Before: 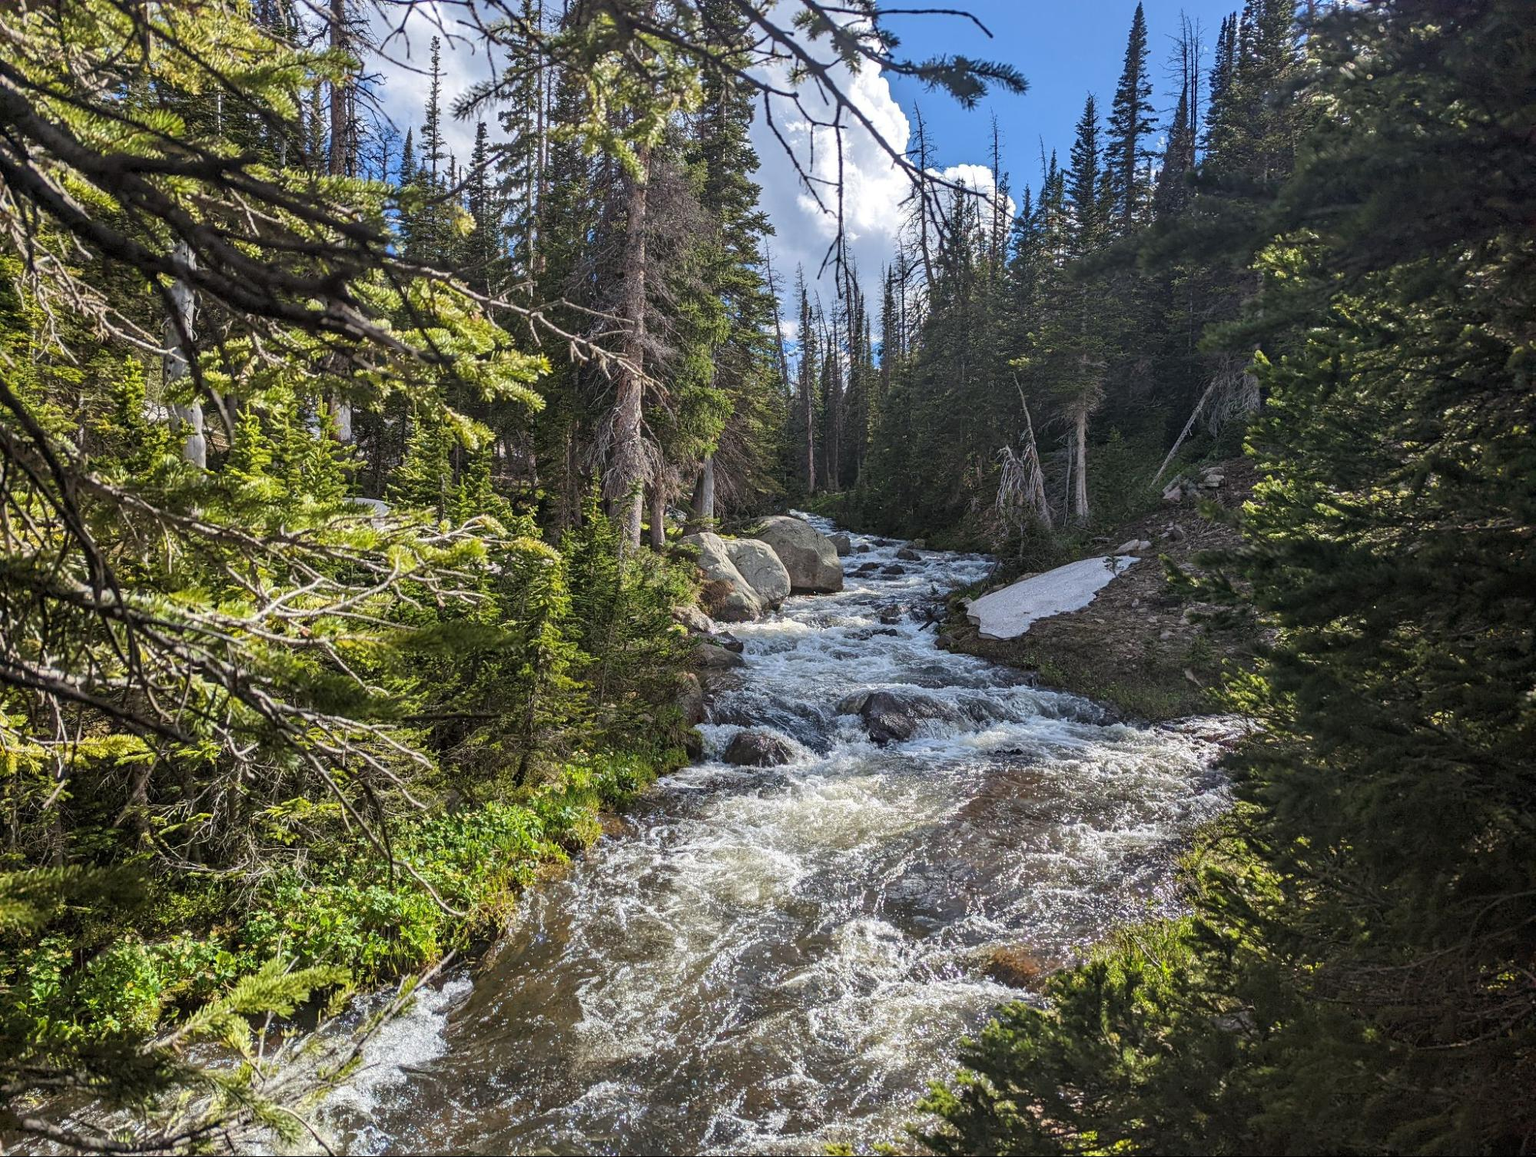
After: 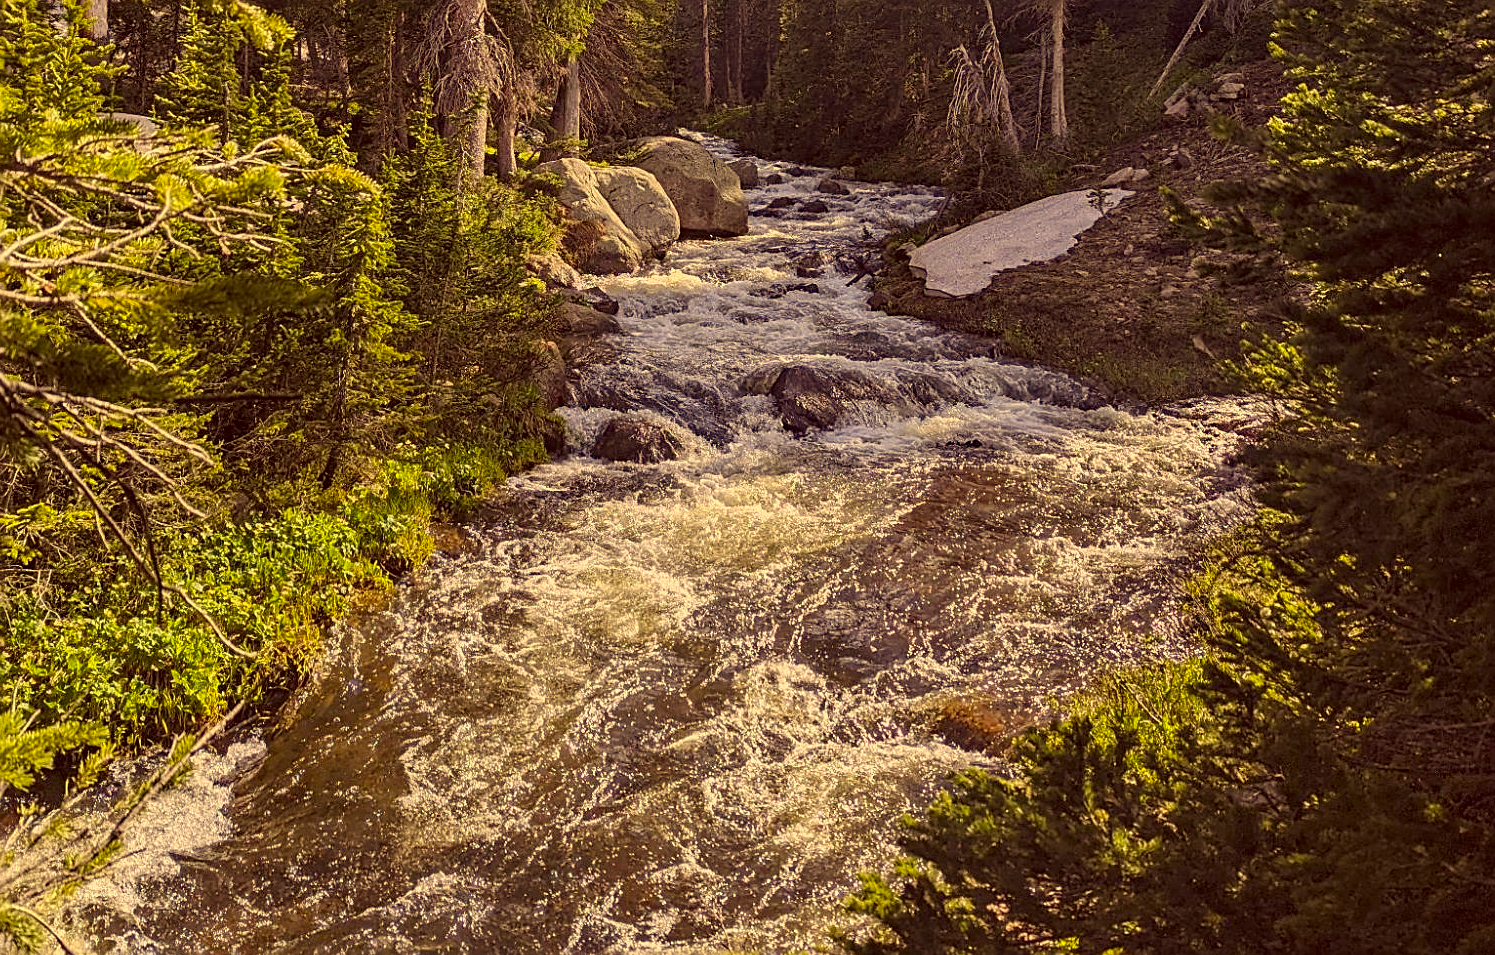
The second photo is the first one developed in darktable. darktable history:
crop and rotate: left 17.482%, top 35.579%, right 7.727%, bottom 0.96%
exposure: exposure -0.157 EV, compensate exposure bias true, compensate highlight preservation false
color correction: highlights a* 9.98, highlights b* 39.43, shadows a* 15.07, shadows b* 3.41
haze removal: compatibility mode true, adaptive false
sharpen: amount 0.492
